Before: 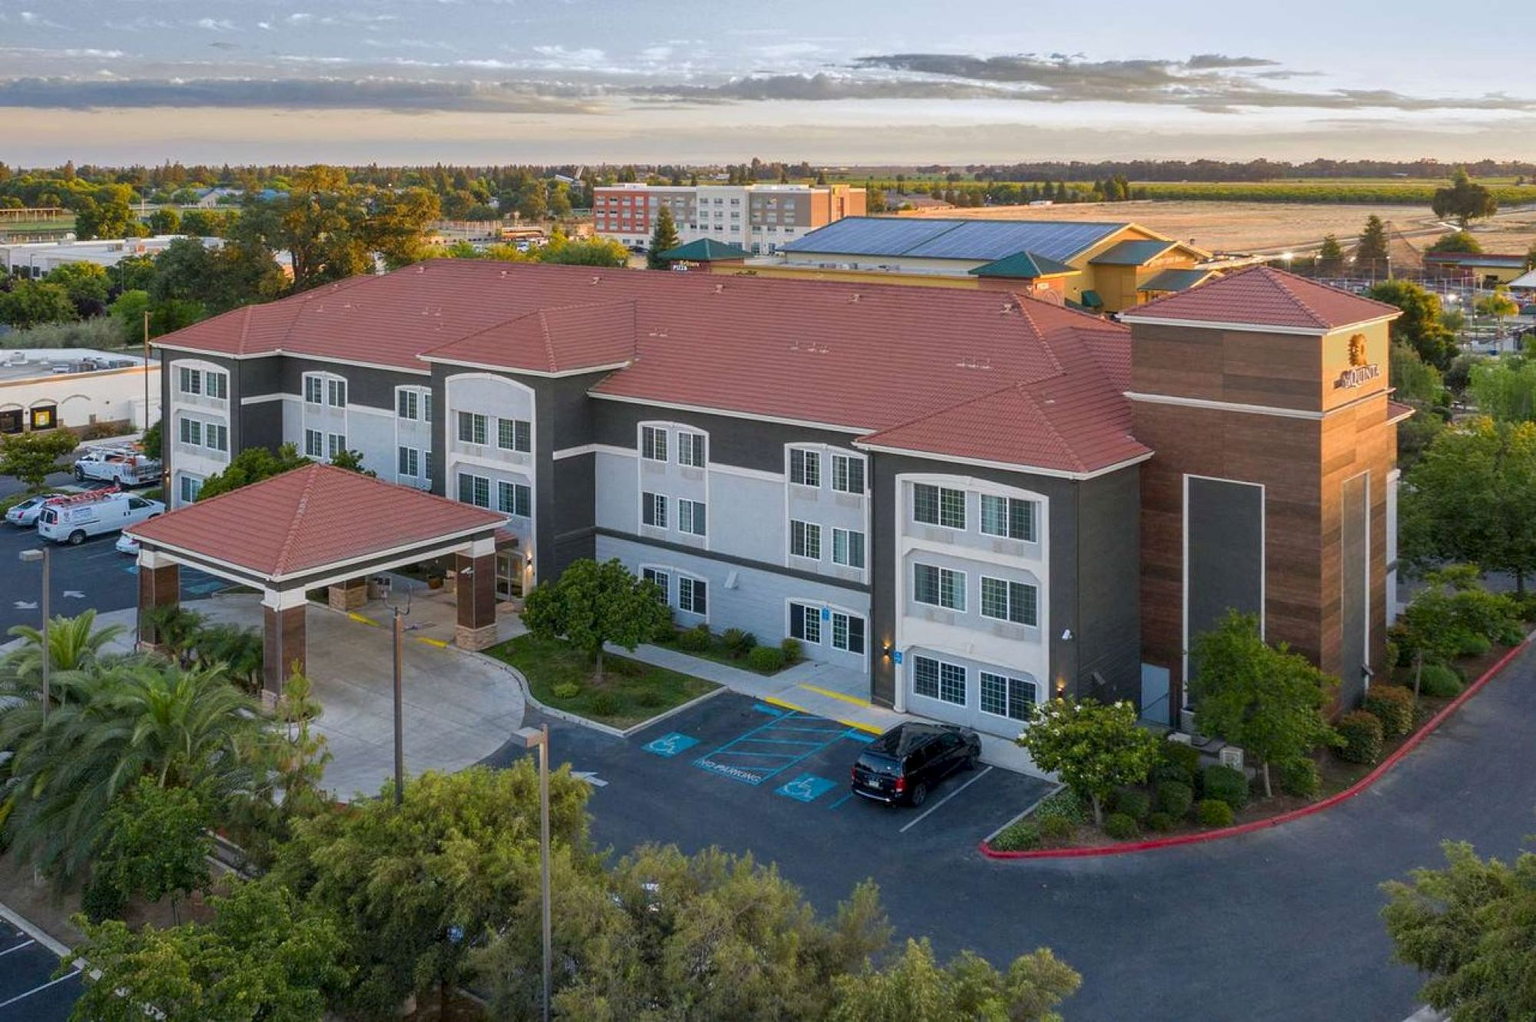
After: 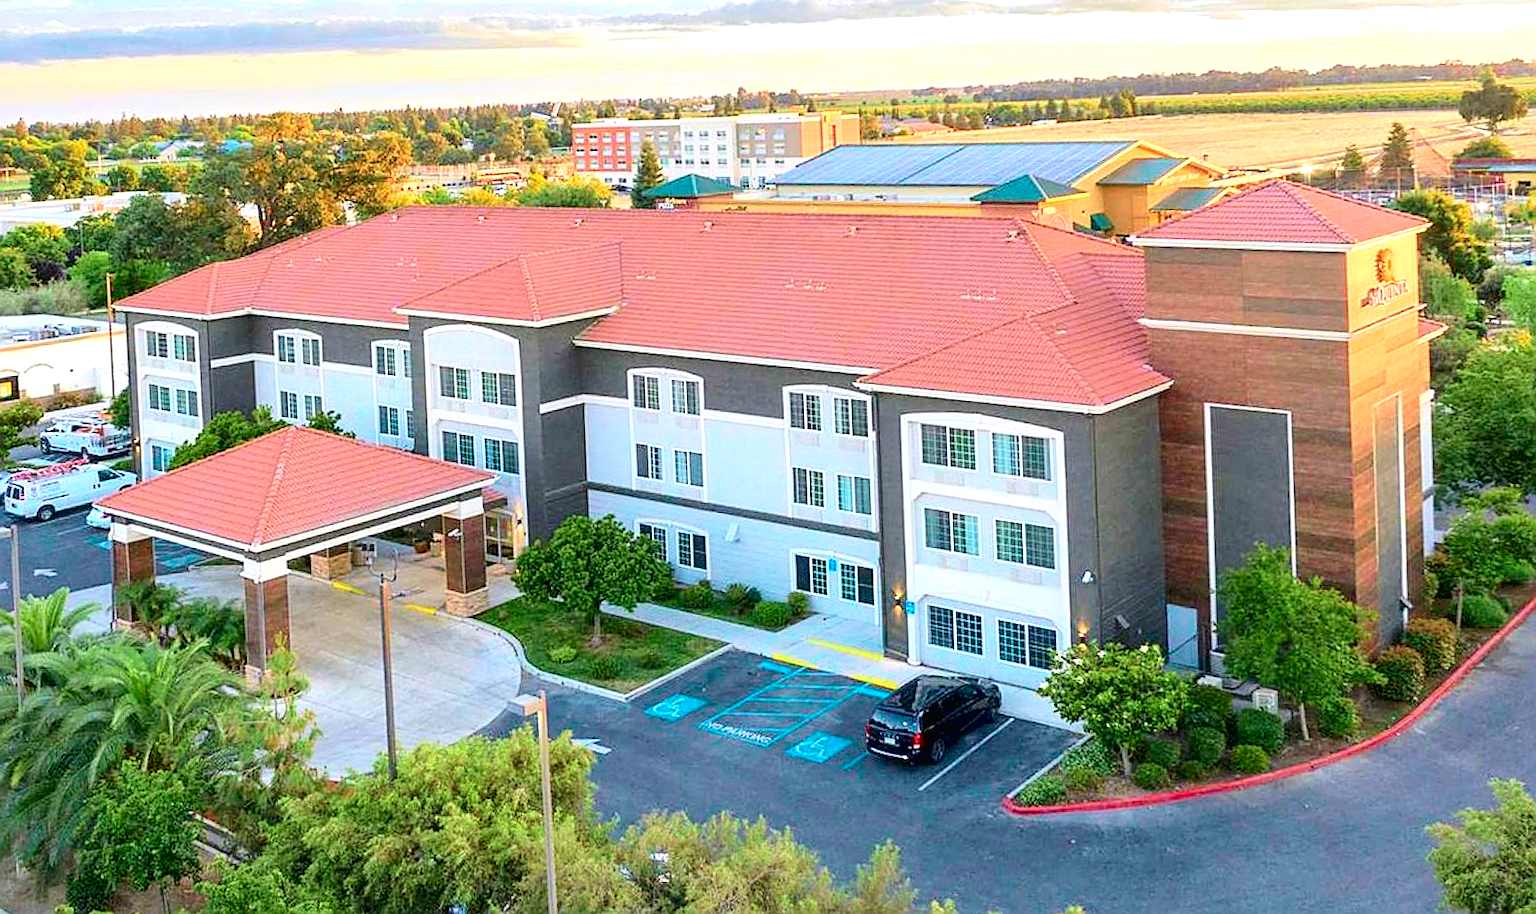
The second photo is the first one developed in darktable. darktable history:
tone curve: curves: ch0 [(0, 0.013) (0.054, 0.018) (0.205, 0.197) (0.289, 0.309) (0.382, 0.437) (0.475, 0.552) (0.666, 0.743) (0.791, 0.85) (1, 0.998)]; ch1 [(0, 0) (0.394, 0.338) (0.449, 0.404) (0.499, 0.498) (0.526, 0.528) (0.543, 0.564) (0.589, 0.633) (0.66, 0.687) (0.783, 0.804) (1, 1)]; ch2 [(0, 0) (0.304, 0.31) (0.403, 0.399) (0.441, 0.421) (0.474, 0.466) (0.498, 0.496) (0.524, 0.538) (0.555, 0.584) (0.633, 0.665) (0.7, 0.711) (1, 1)], color space Lab, independent channels, preserve colors none
sharpen: amount 0.75
exposure: black level correction 0, exposure 1 EV, compensate exposure bias true, compensate highlight preservation false
crop and rotate: top 5.609%, bottom 5.609%
contrast brightness saturation: contrast 0.1, brightness 0.03, saturation 0.09
rotate and perspective: rotation -2.12°, lens shift (vertical) 0.009, lens shift (horizontal) -0.008, automatic cropping original format, crop left 0.036, crop right 0.964, crop top 0.05, crop bottom 0.959
